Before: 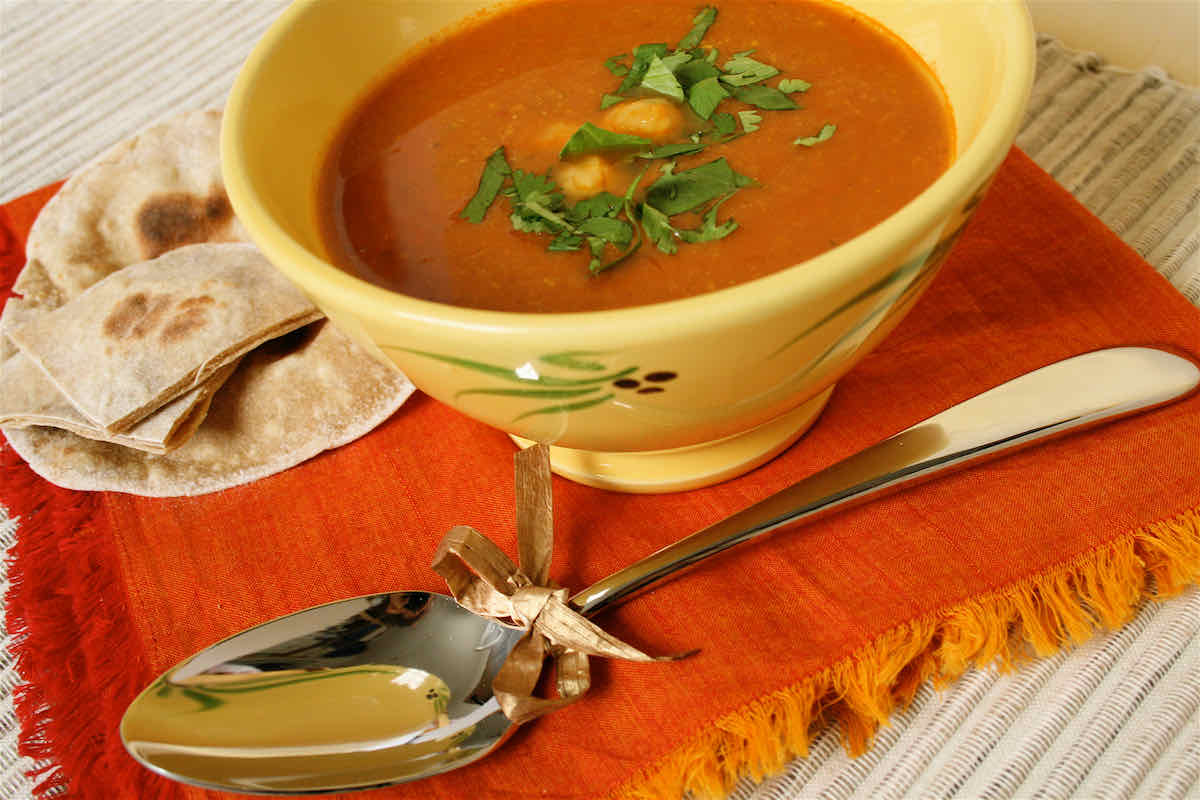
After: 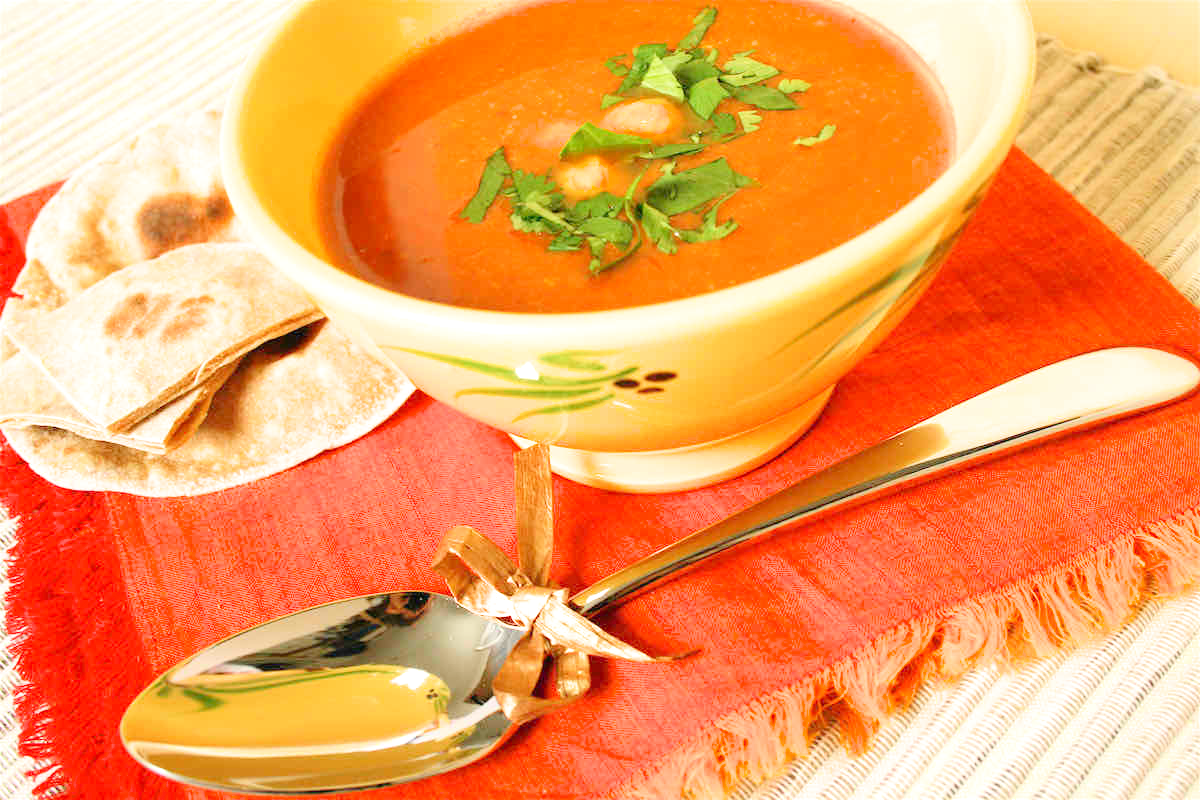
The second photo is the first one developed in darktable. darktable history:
exposure: black level correction 0, exposure 1.001 EV, compensate highlight preservation false
filmic rgb: black relative exposure -14.3 EV, white relative exposure 3.35 EV, threshold 5.99 EV, hardness 7.96, contrast 0.986, color science v6 (2022), enable highlight reconstruction true
levels: black 0.09%, levels [0, 0.43, 0.984]
